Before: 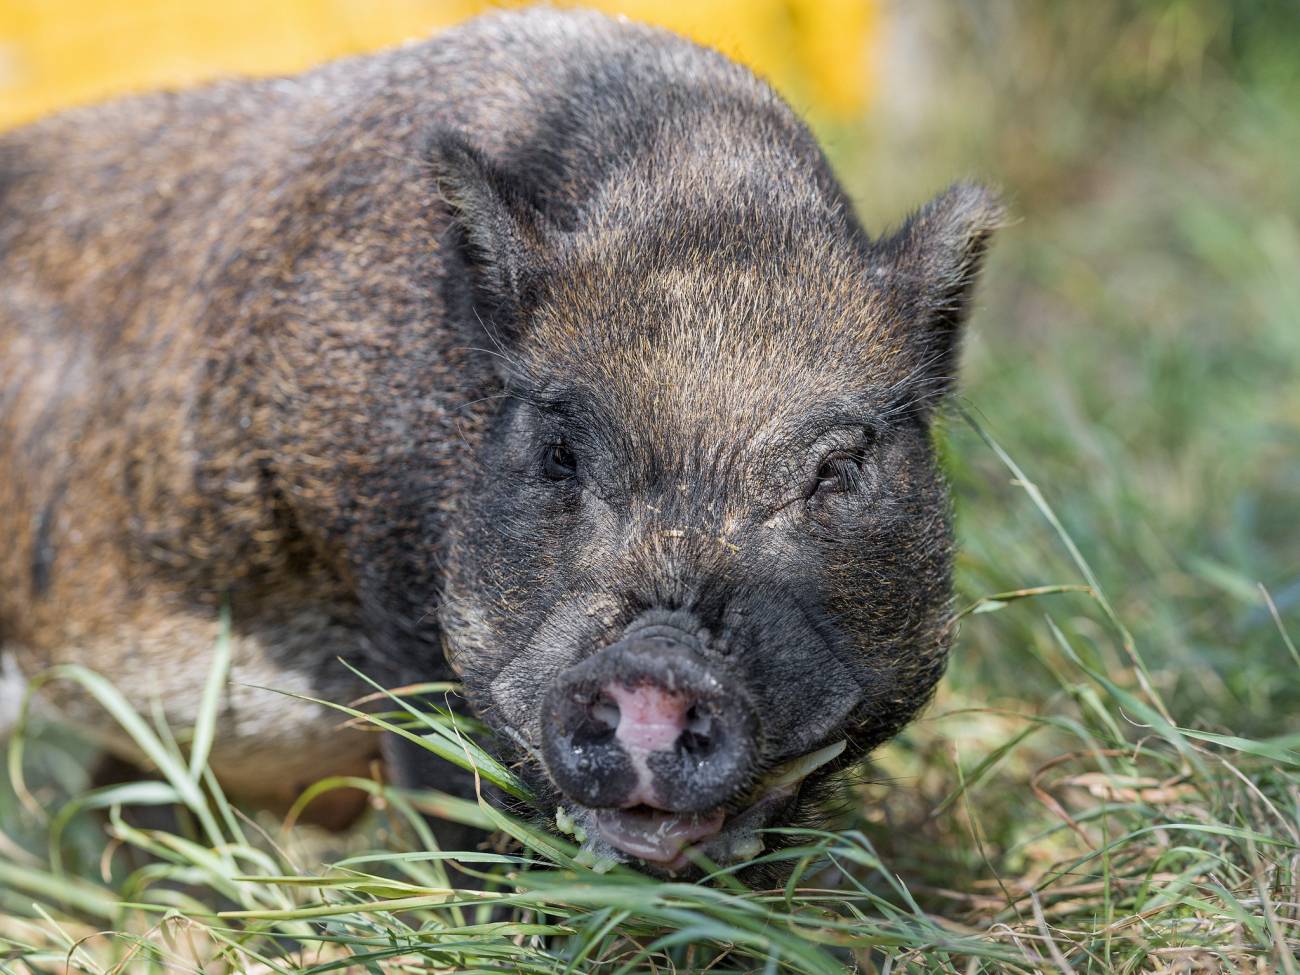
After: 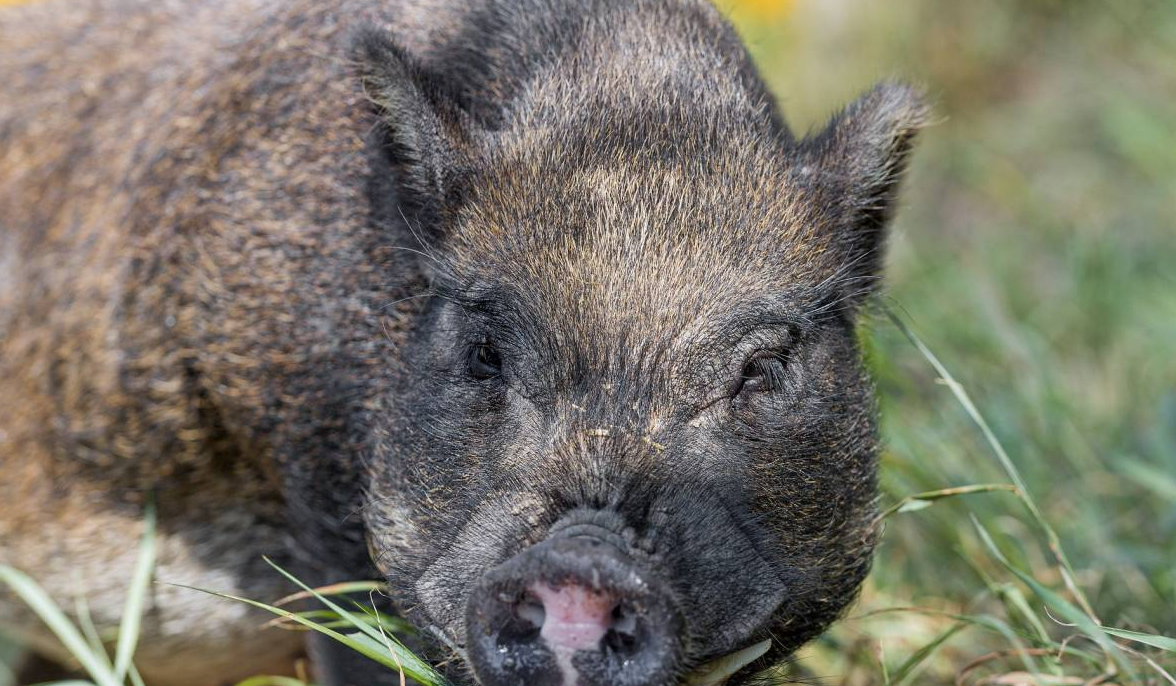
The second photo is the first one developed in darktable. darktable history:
crop: left 5.808%, top 10.375%, right 3.668%, bottom 19.24%
